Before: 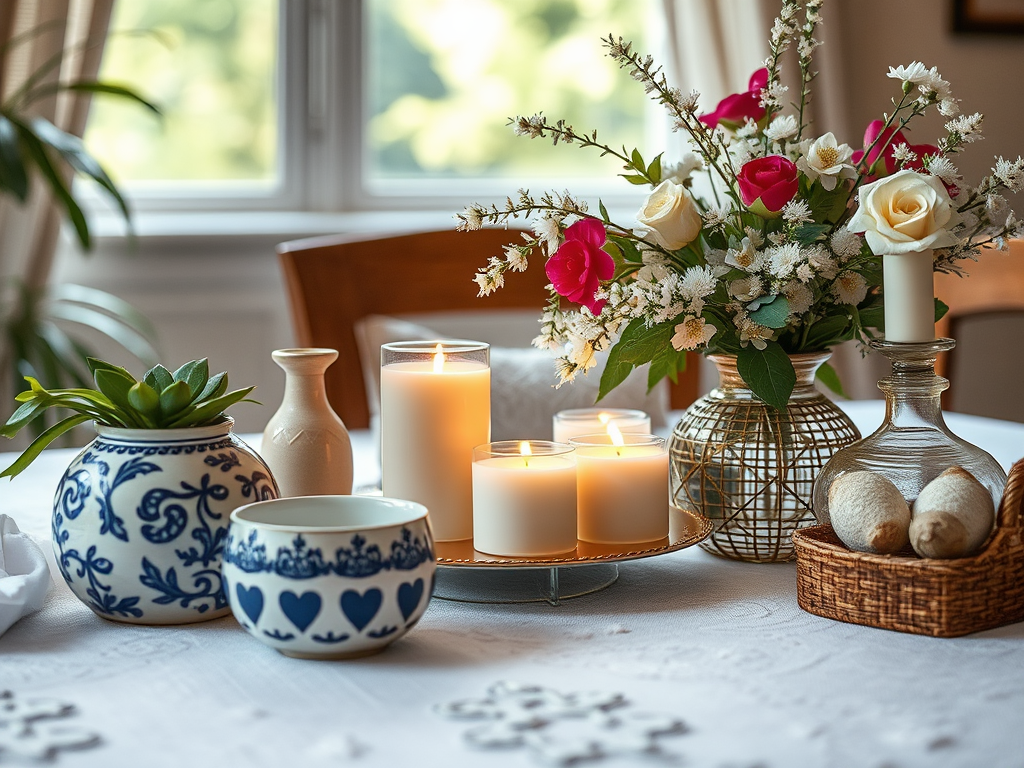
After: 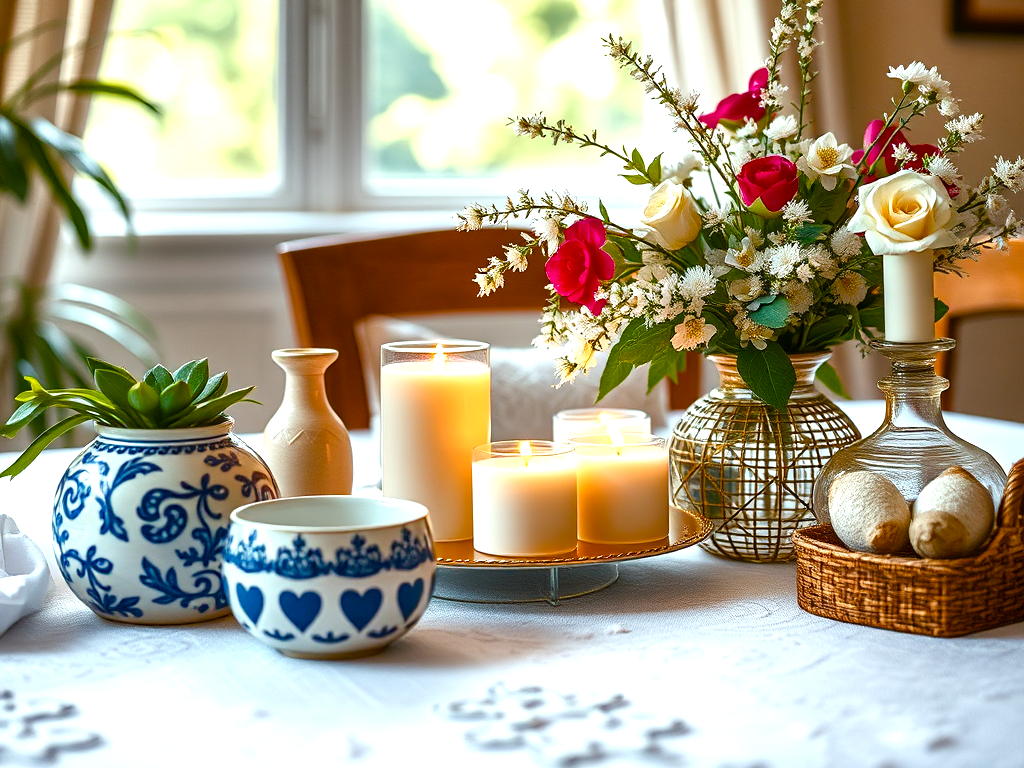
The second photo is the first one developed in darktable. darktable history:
white balance: emerald 1
color balance rgb: linear chroma grading › shadows -2.2%, linear chroma grading › highlights -15%, linear chroma grading › global chroma -10%, linear chroma grading › mid-tones -10%, perceptual saturation grading › global saturation 45%, perceptual saturation grading › highlights -50%, perceptual saturation grading › shadows 30%, perceptual brilliance grading › global brilliance 18%, global vibrance 45%
